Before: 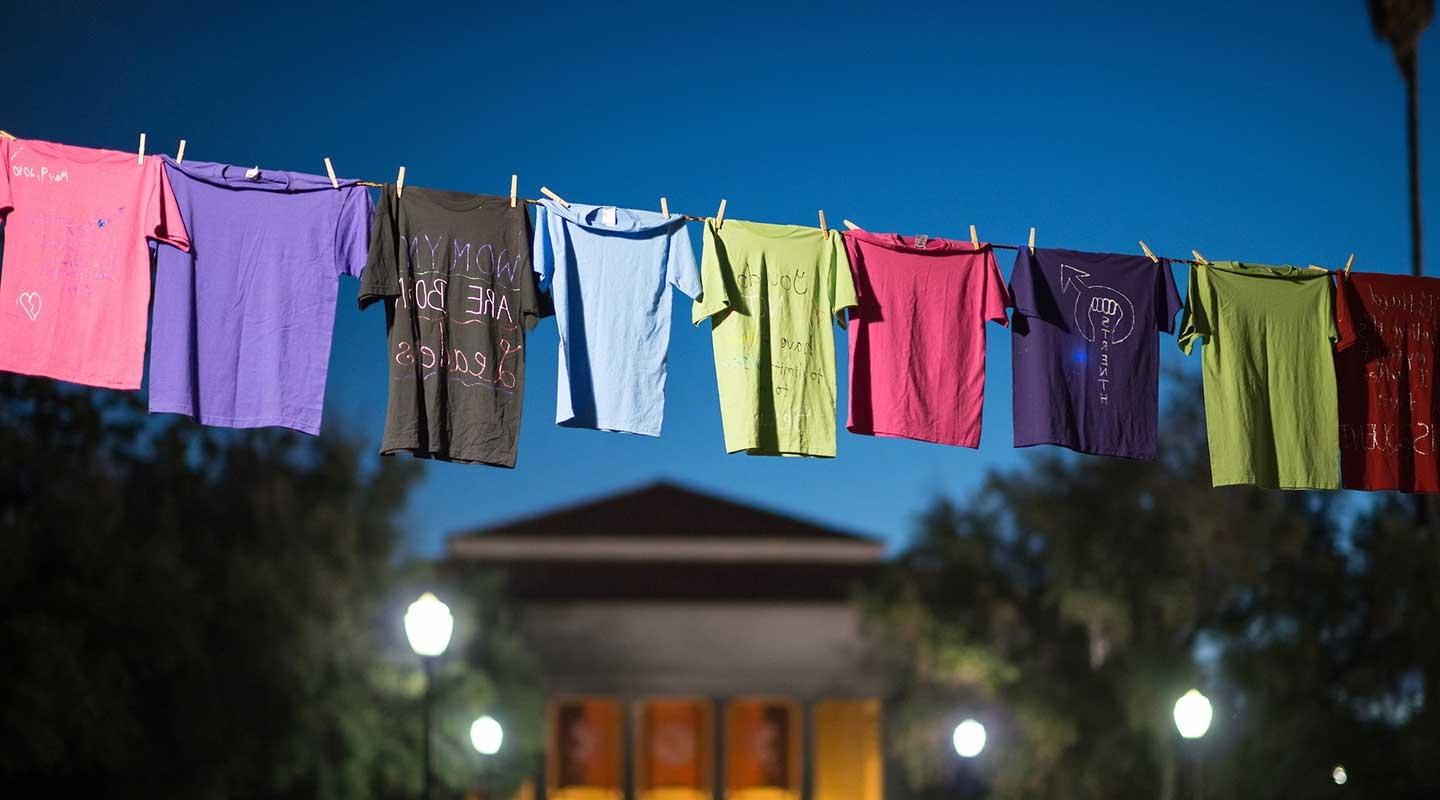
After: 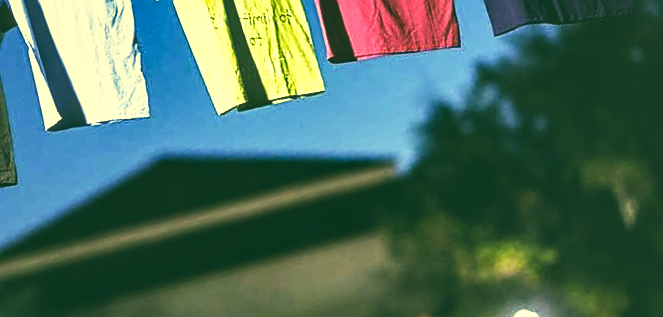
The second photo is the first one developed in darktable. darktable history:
crop: left 34.479%, top 38.822%, right 13.718%, bottom 5.172%
white balance: red 0.925, blue 1.046
sharpen: on, module defaults
color correction: highlights a* 5.62, highlights b* 33.57, shadows a* -25.86, shadows b* 4.02
local contrast: detail 150%
base curve: curves: ch0 [(0, 0.036) (0.007, 0.037) (0.604, 0.887) (1, 1)], preserve colors none
rotate and perspective: rotation -14.8°, crop left 0.1, crop right 0.903, crop top 0.25, crop bottom 0.748
